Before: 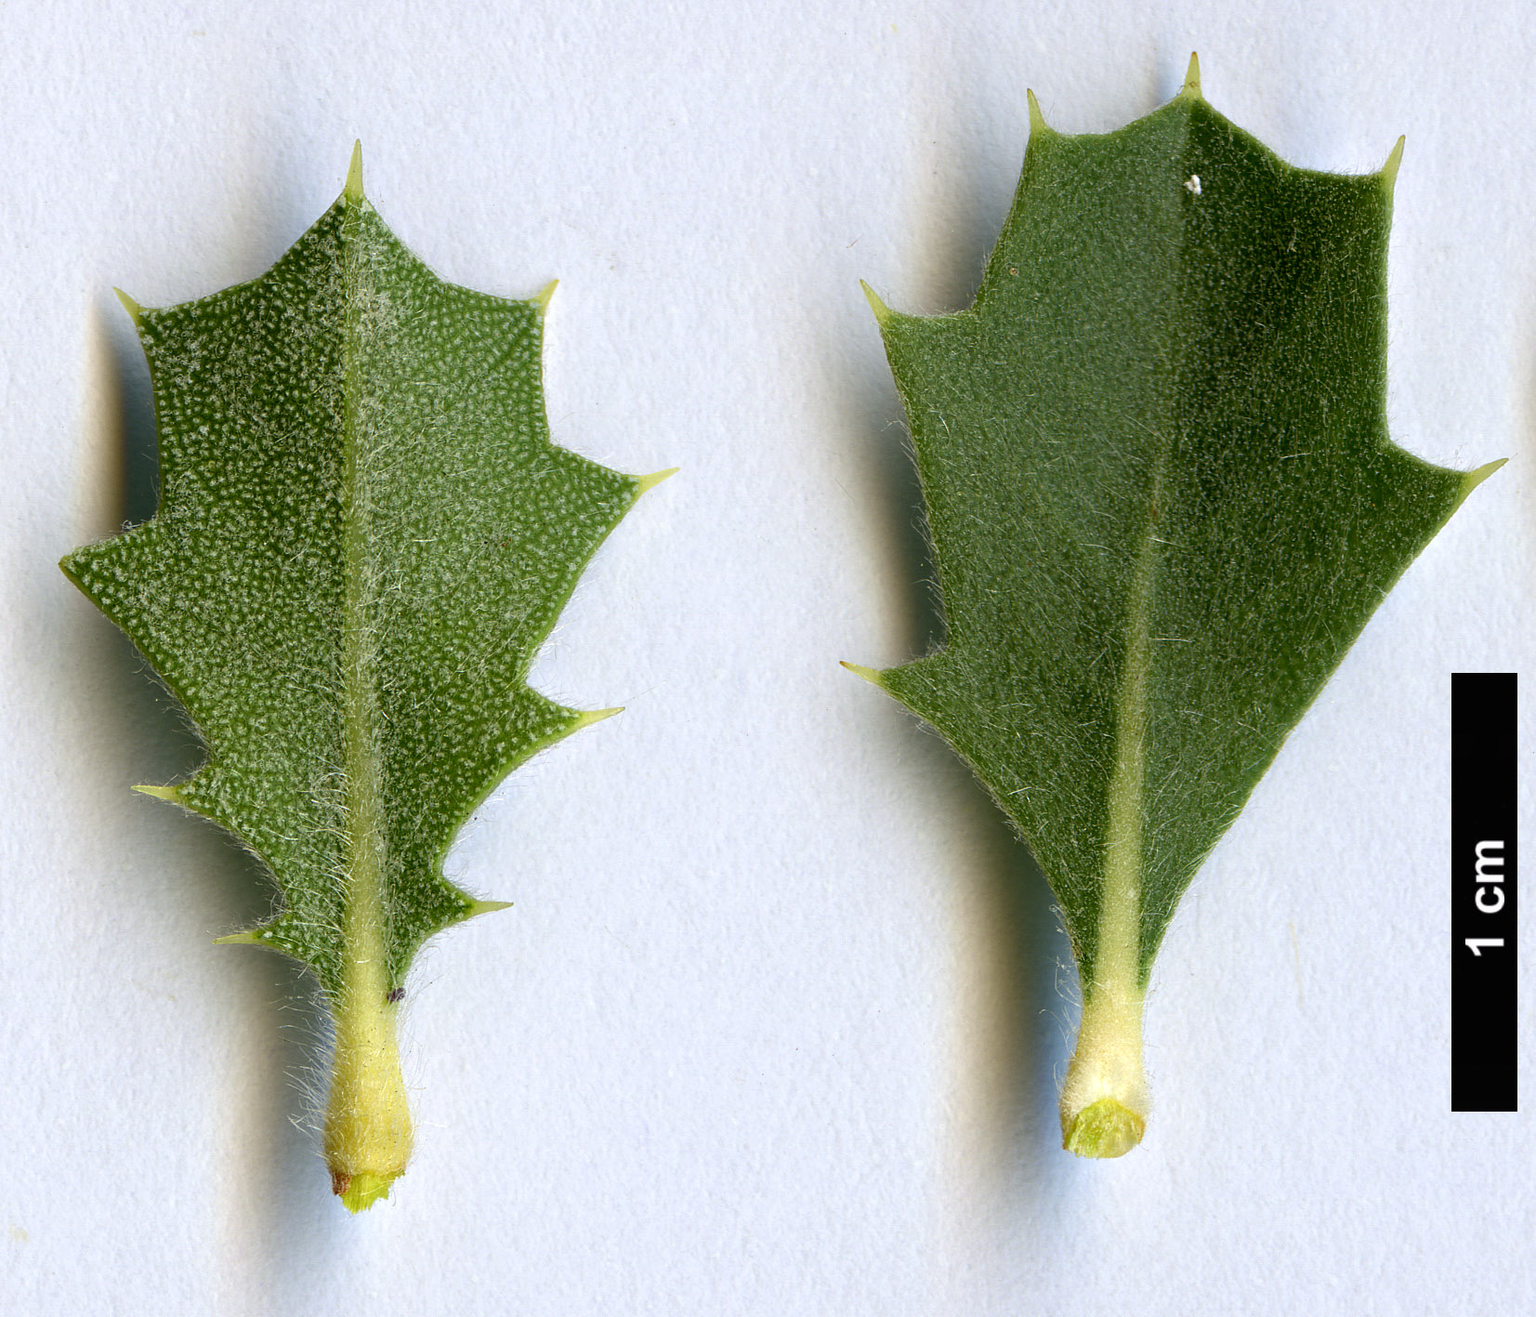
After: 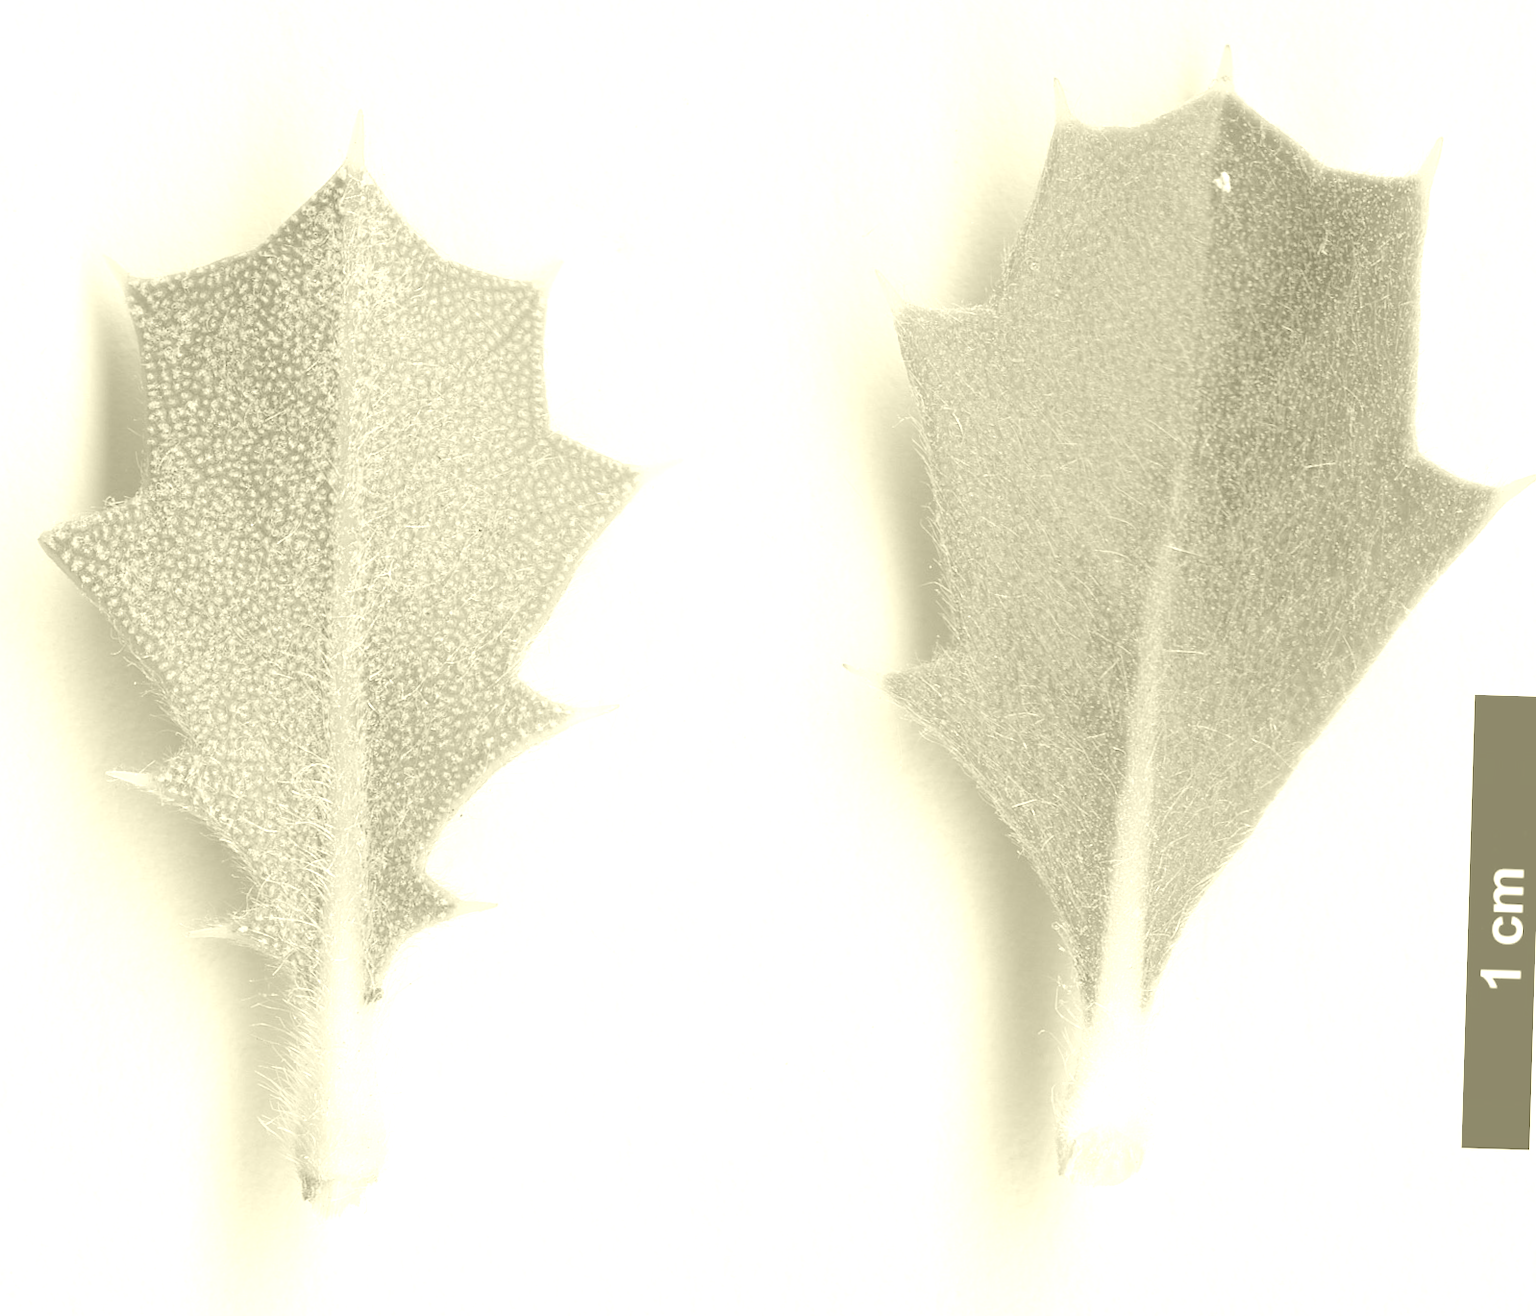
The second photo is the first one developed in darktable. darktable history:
exposure: exposure 0.6 EV, compensate highlight preservation false
crop and rotate: angle -1.69°
colorize: hue 43.2°, saturation 40%, version 1
